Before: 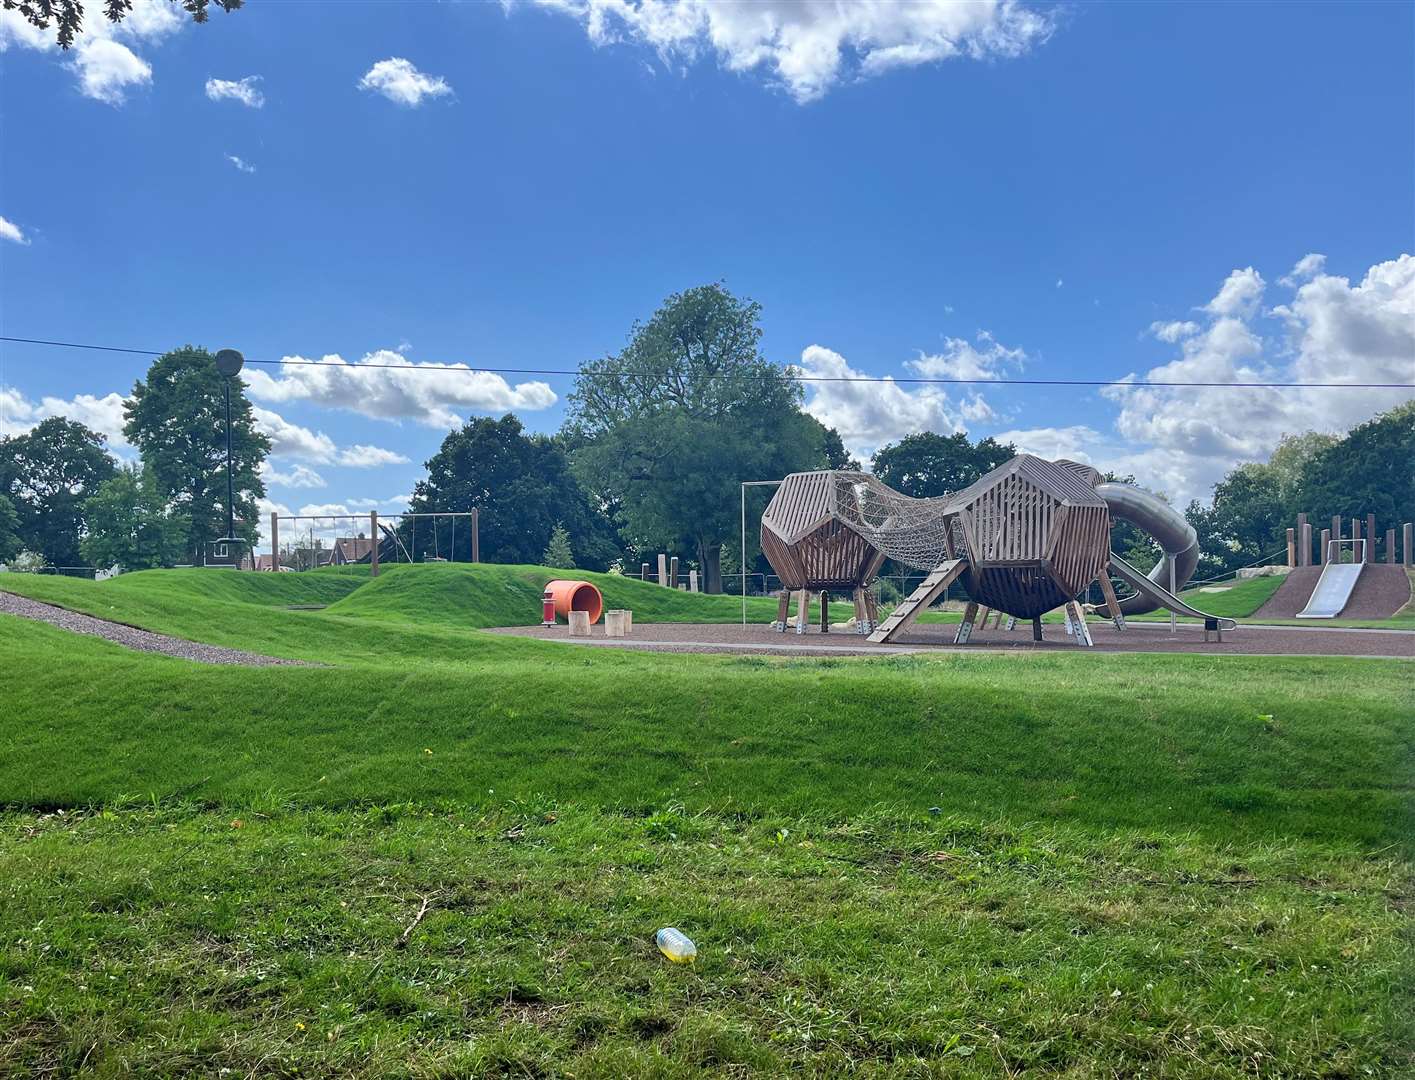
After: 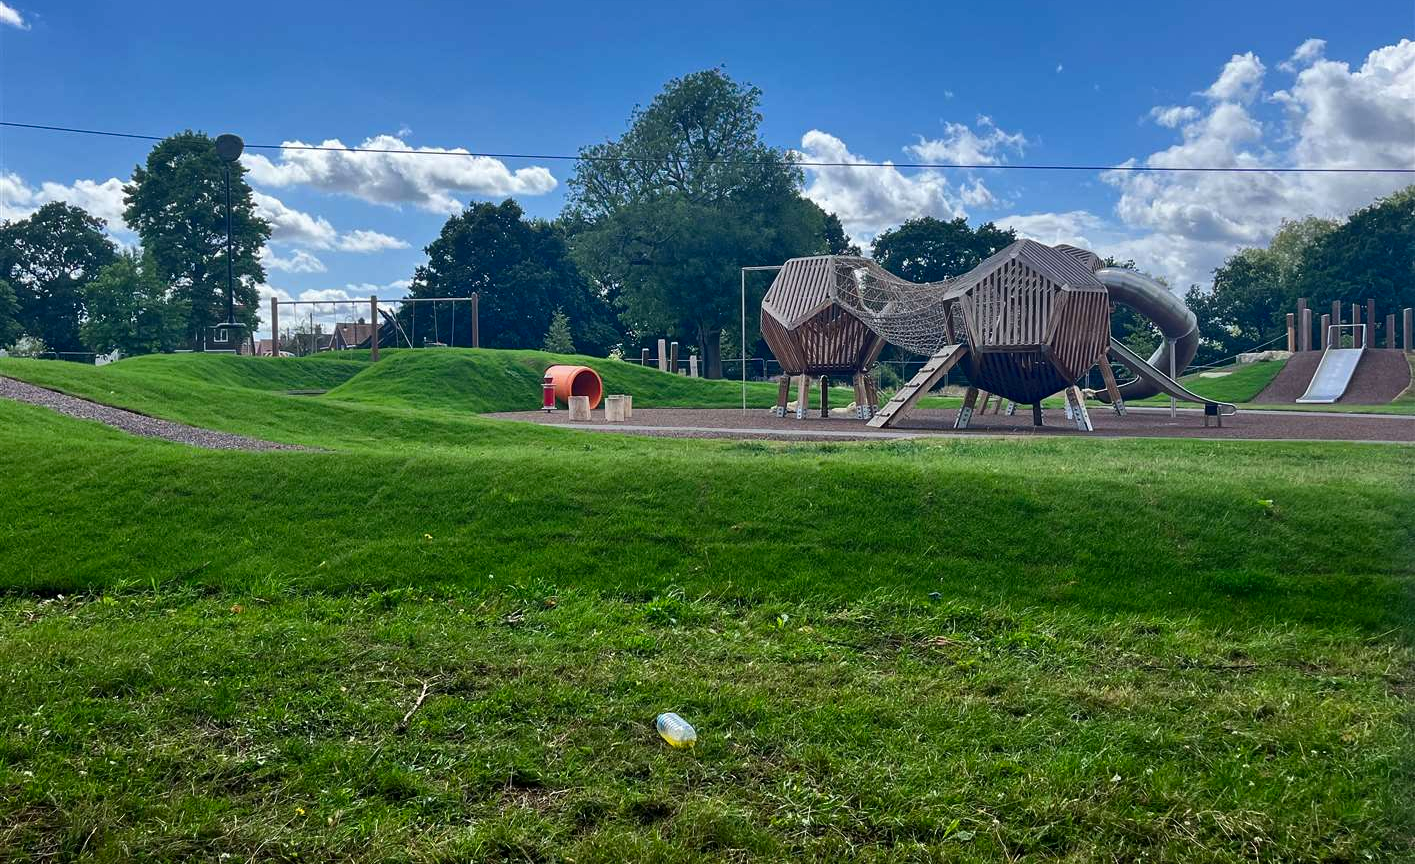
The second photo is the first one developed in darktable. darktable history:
crop and rotate: top 19.998%
contrast brightness saturation: contrast 0.07, brightness -0.13, saturation 0.06
